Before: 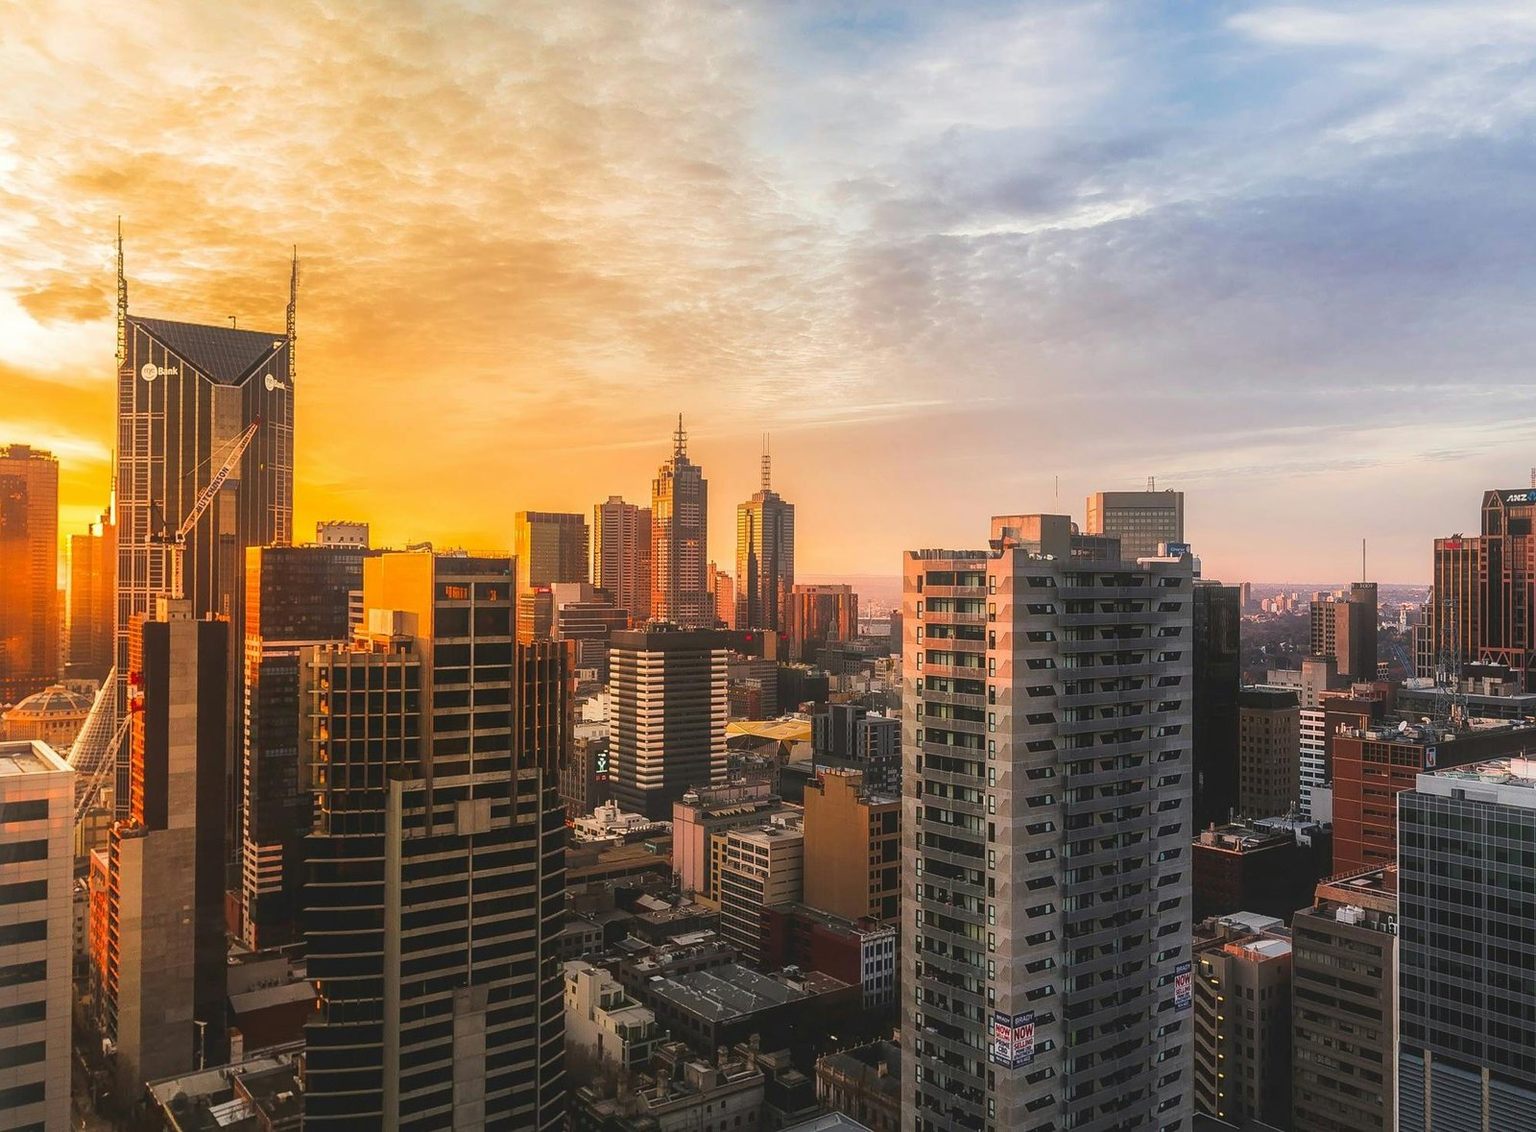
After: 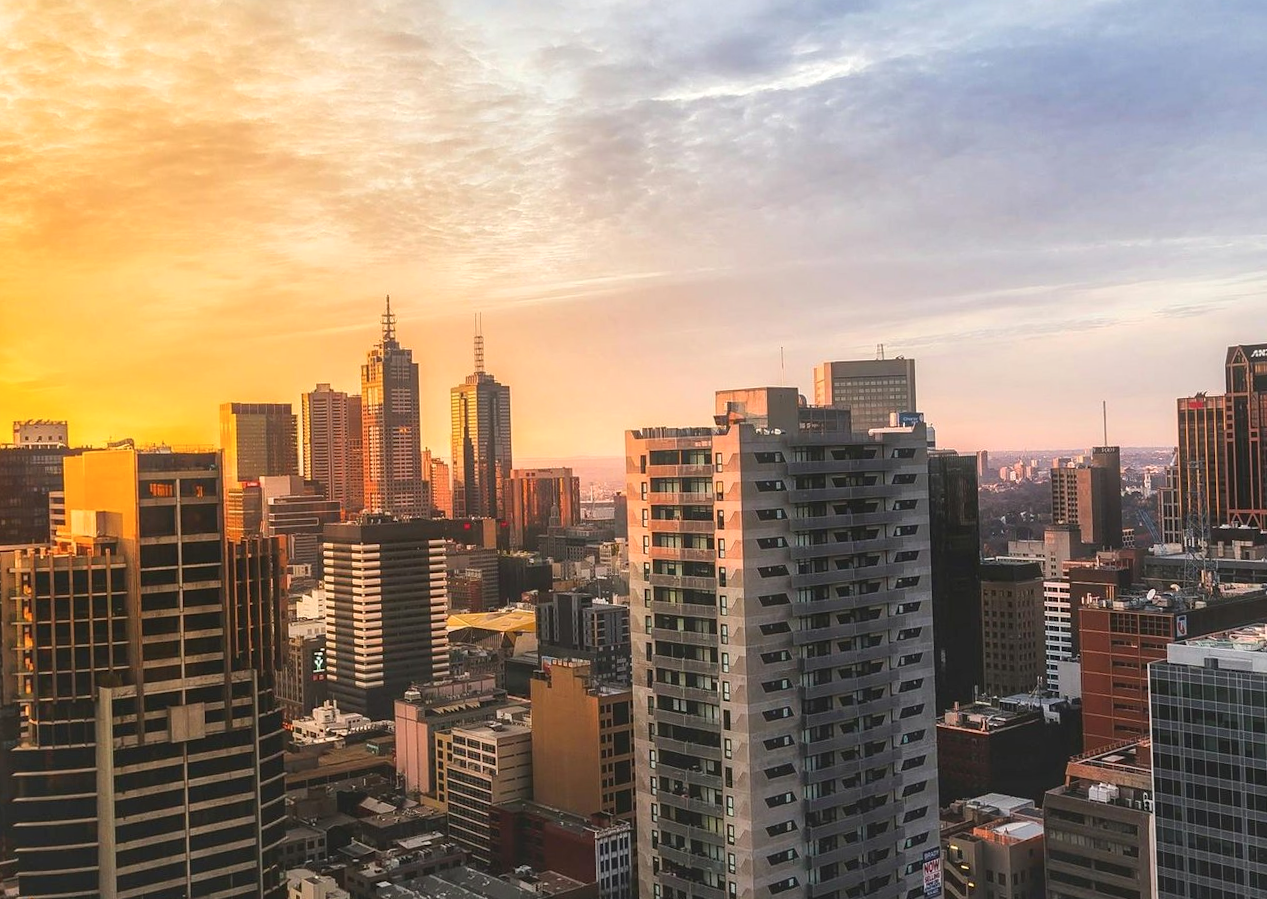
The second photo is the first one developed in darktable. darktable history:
shadows and highlights: radius 44.78, white point adjustment 6.64, compress 79.65%, highlights color adjustment 78.42%, soften with gaussian
crop: left 19.159%, top 9.58%, bottom 9.58%
rotate and perspective: rotation -2°, crop left 0.022, crop right 0.978, crop top 0.049, crop bottom 0.951
tone equalizer: on, module defaults
